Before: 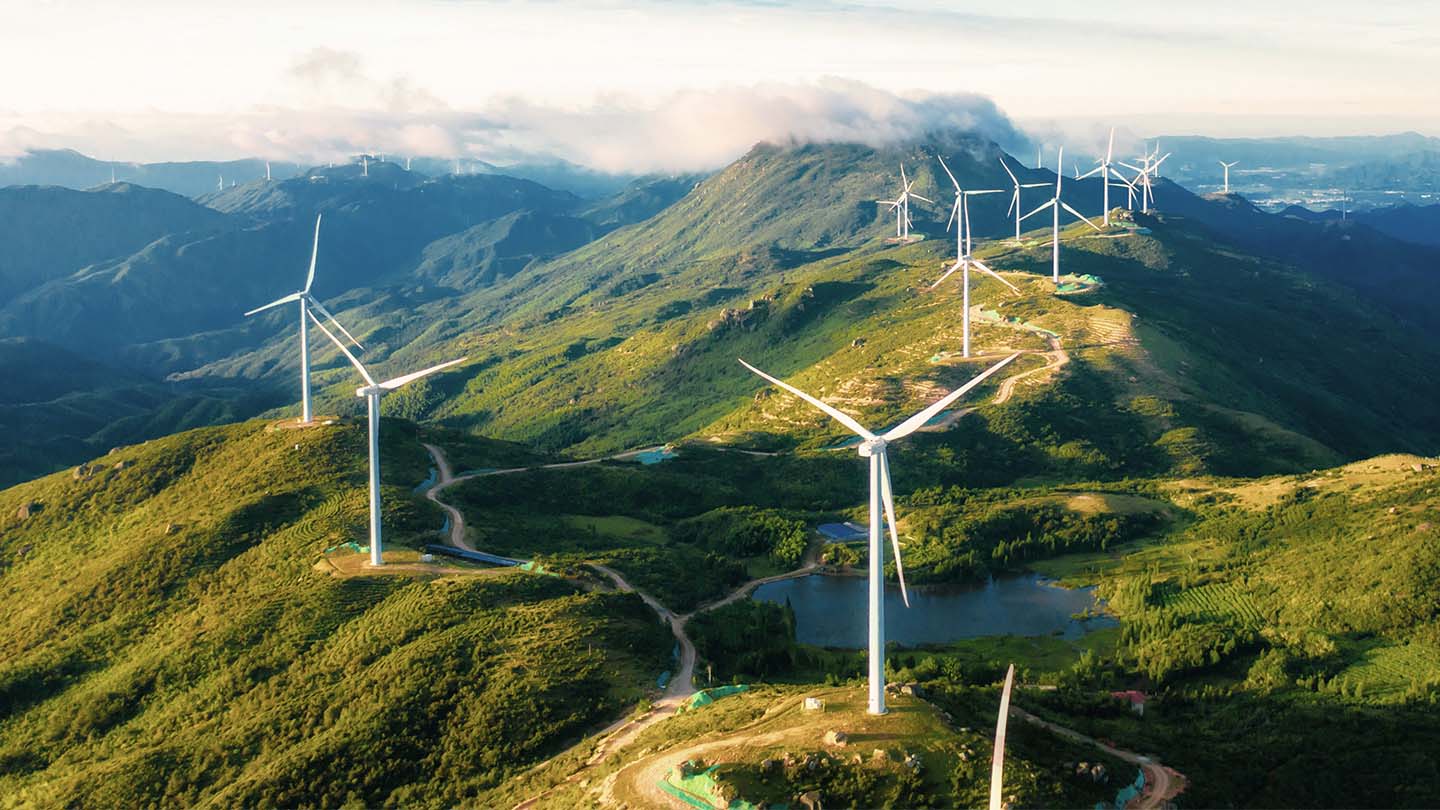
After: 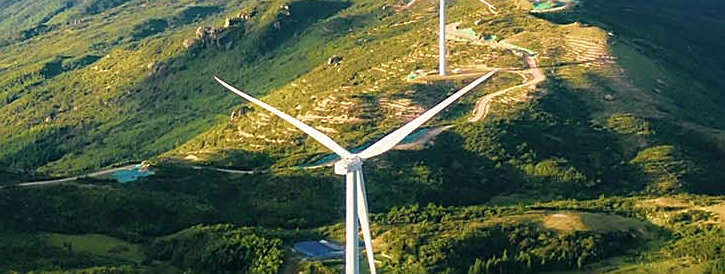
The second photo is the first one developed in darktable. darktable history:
crop: left 36.446%, top 34.923%, right 13.186%, bottom 31.15%
sharpen: on, module defaults
